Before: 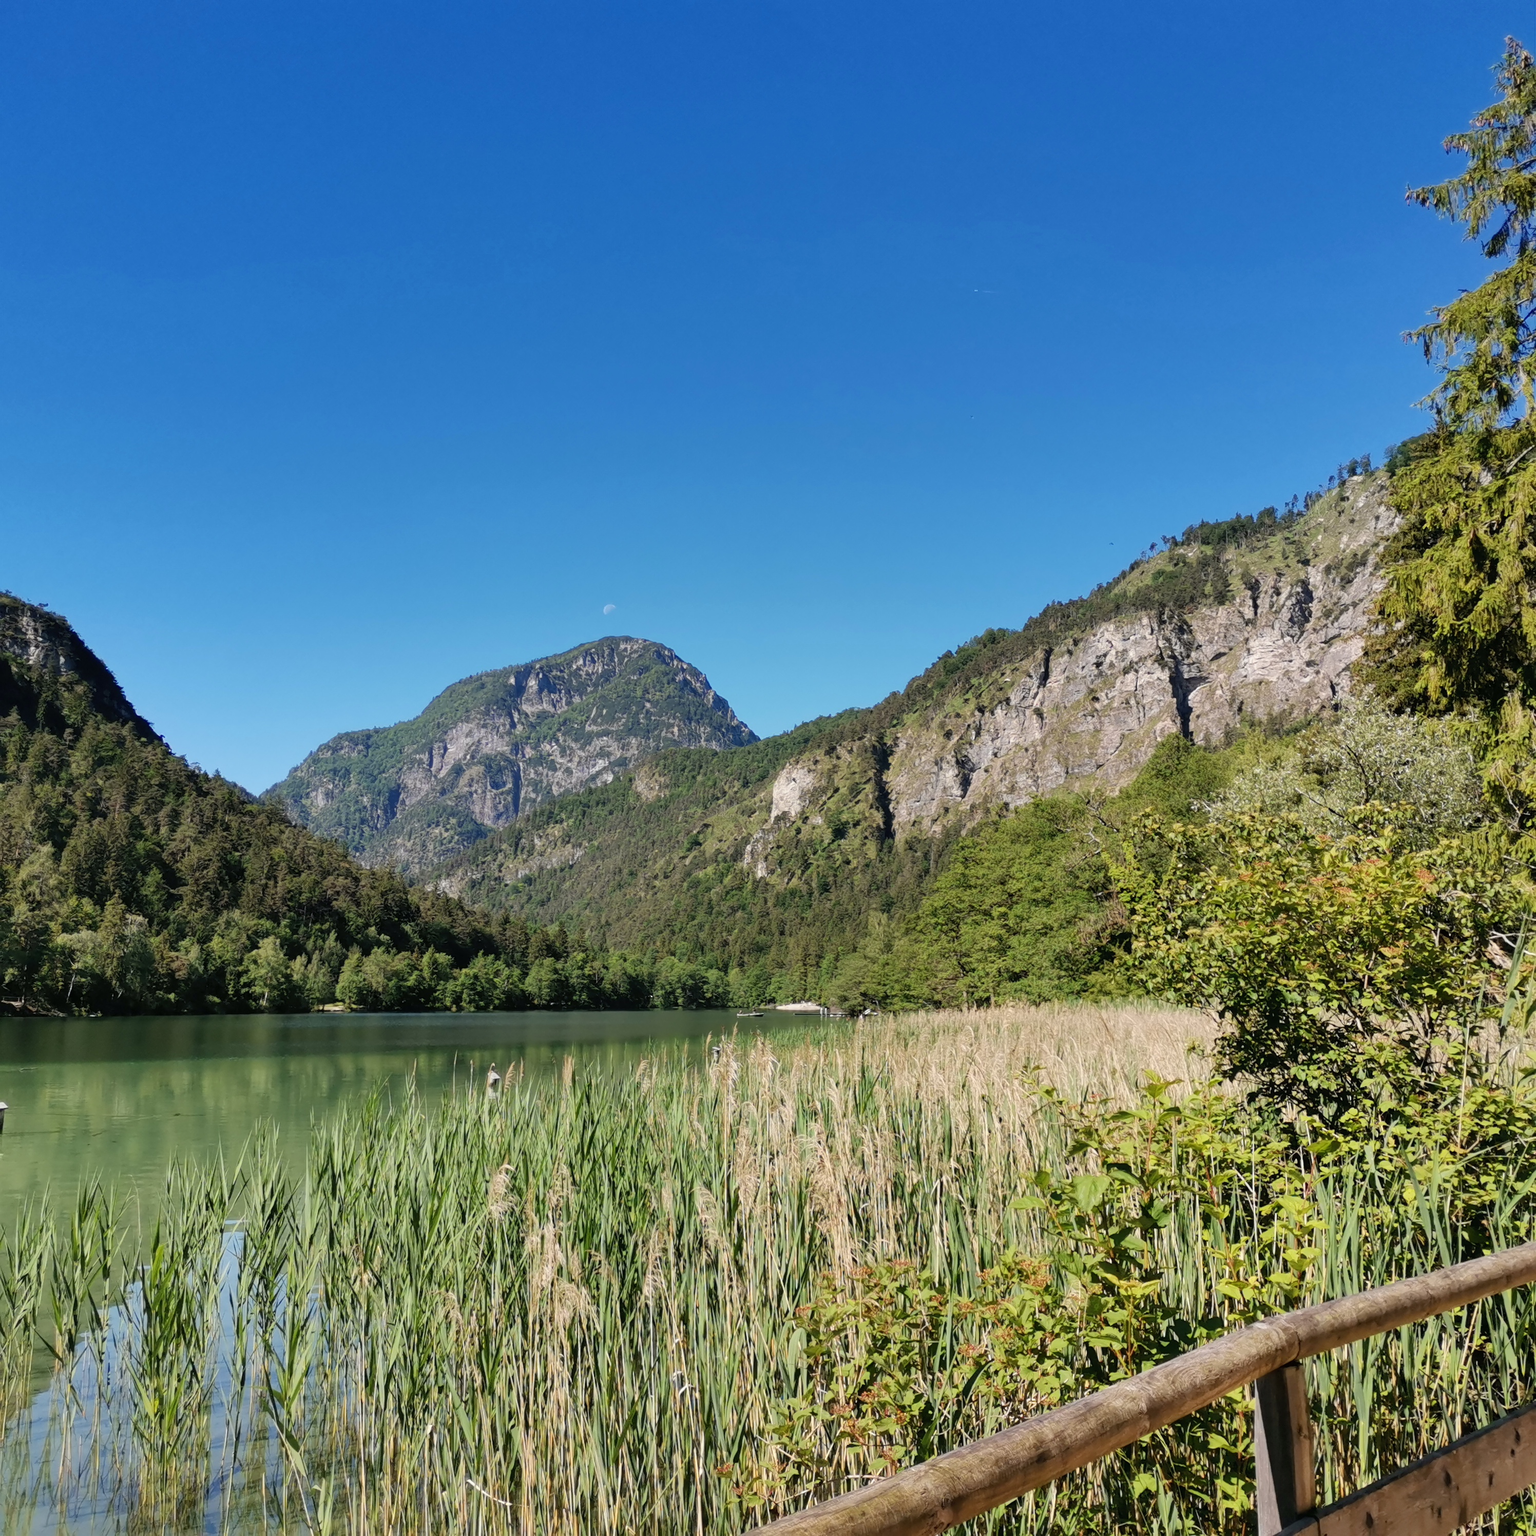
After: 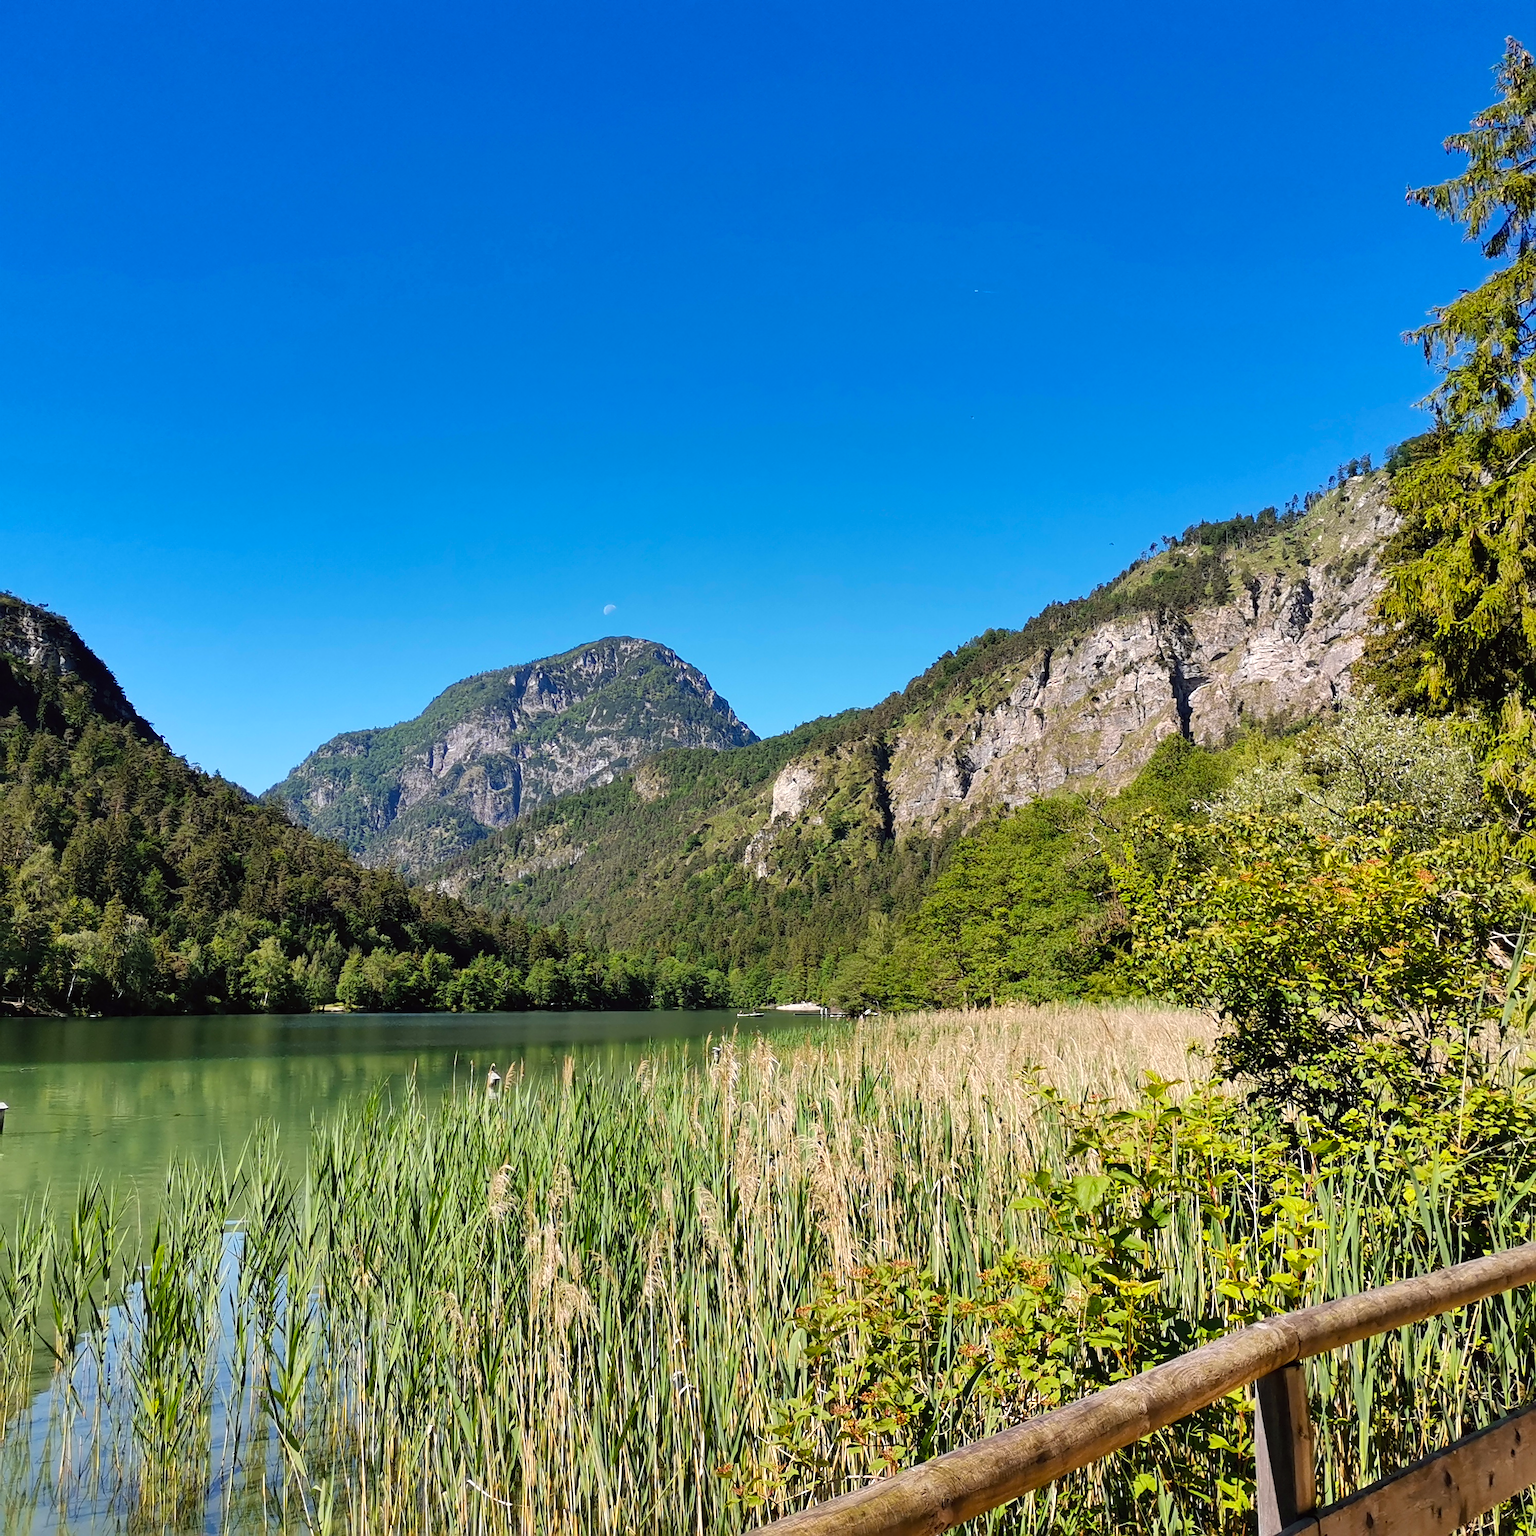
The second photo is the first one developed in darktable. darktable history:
sharpen: on, module defaults
rotate and perspective: automatic cropping original format, crop left 0, crop top 0
color balance: lift [1, 1.001, 0.999, 1.001], gamma [1, 1.004, 1.007, 0.993], gain [1, 0.991, 0.987, 1.013], contrast 7.5%, contrast fulcrum 10%, output saturation 115%
